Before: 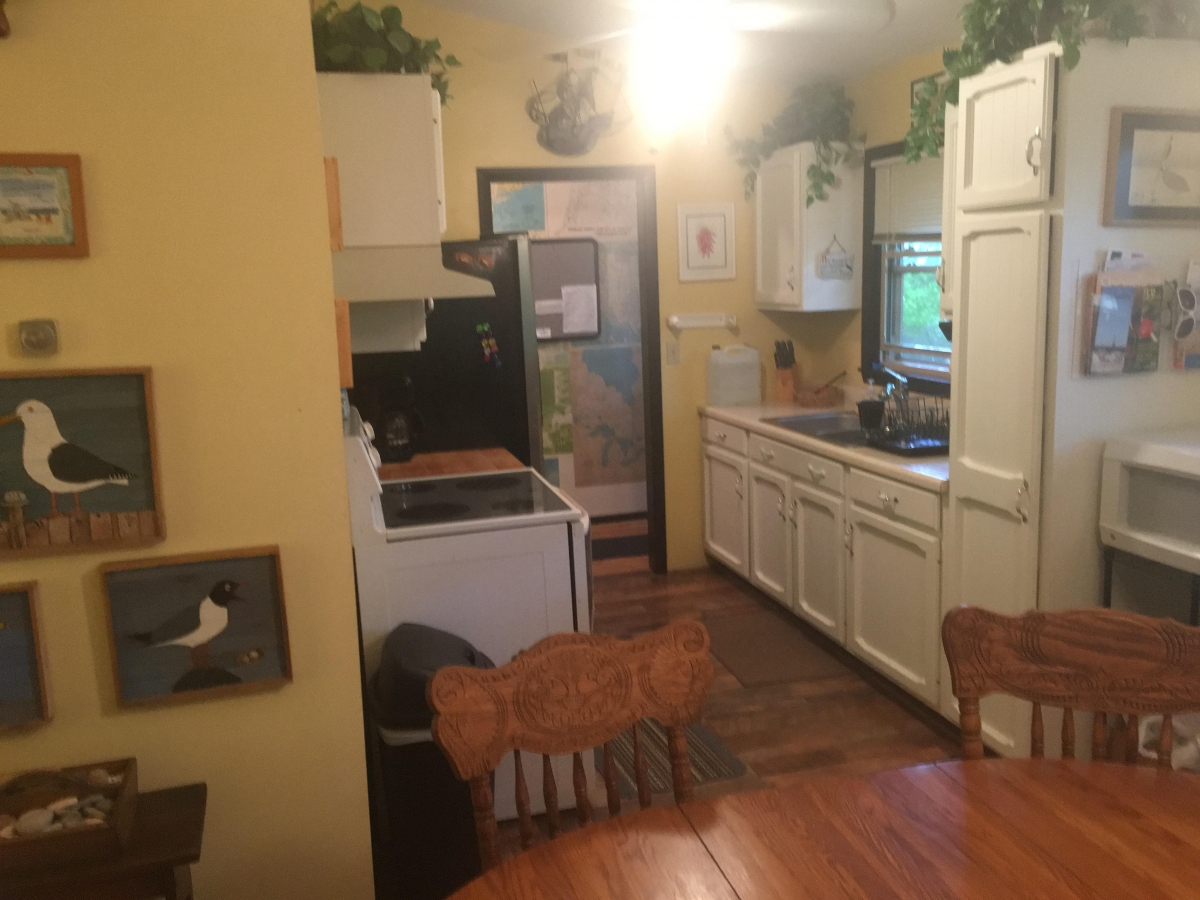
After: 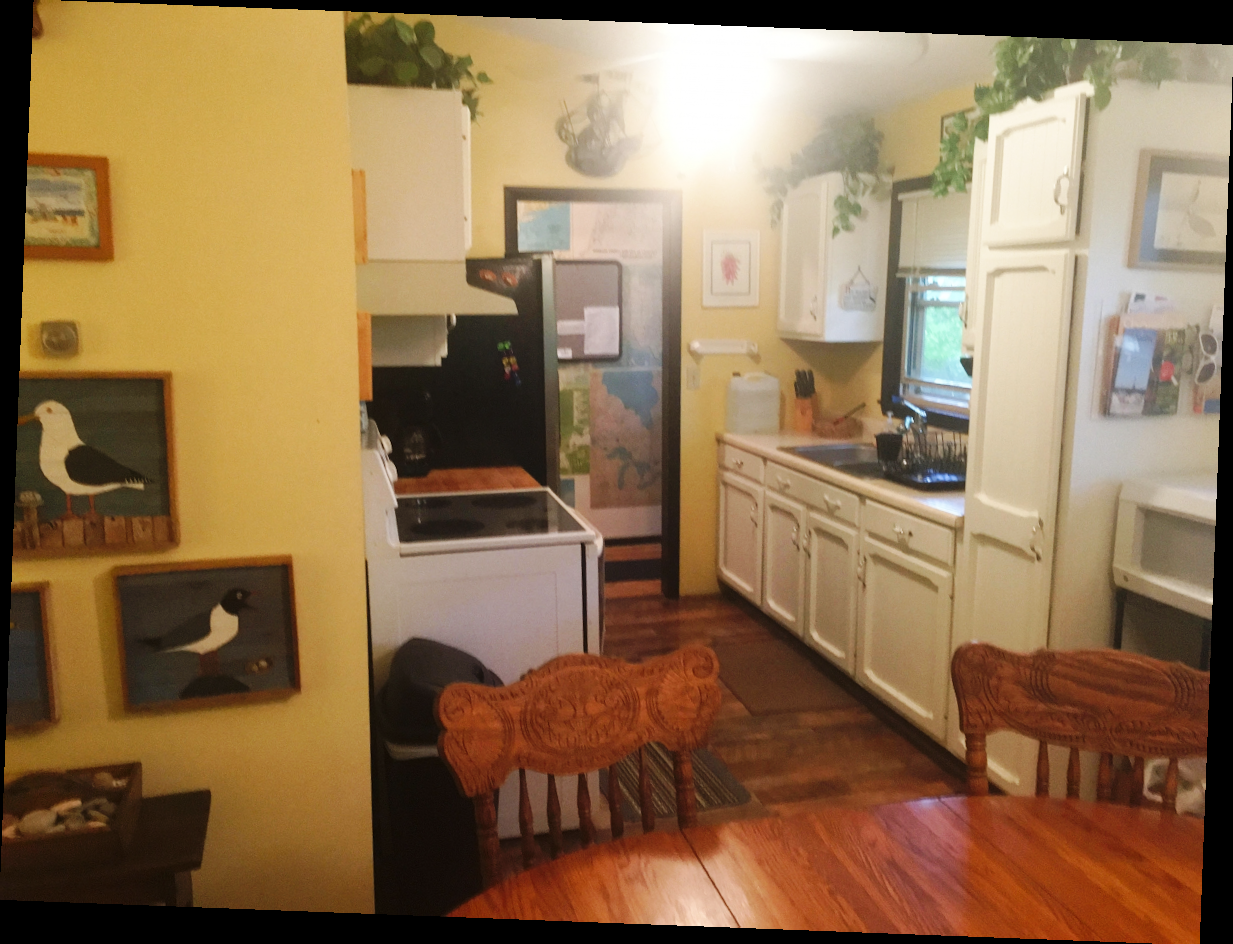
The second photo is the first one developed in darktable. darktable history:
base curve: curves: ch0 [(0, 0) (0.032, 0.025) (0.121, 0.166) (0.206, 0.329) (0.605, 0.79) (1, 1)], preserve colors none
rotate and perspective: rotation 2.17°, automatic cropping off
